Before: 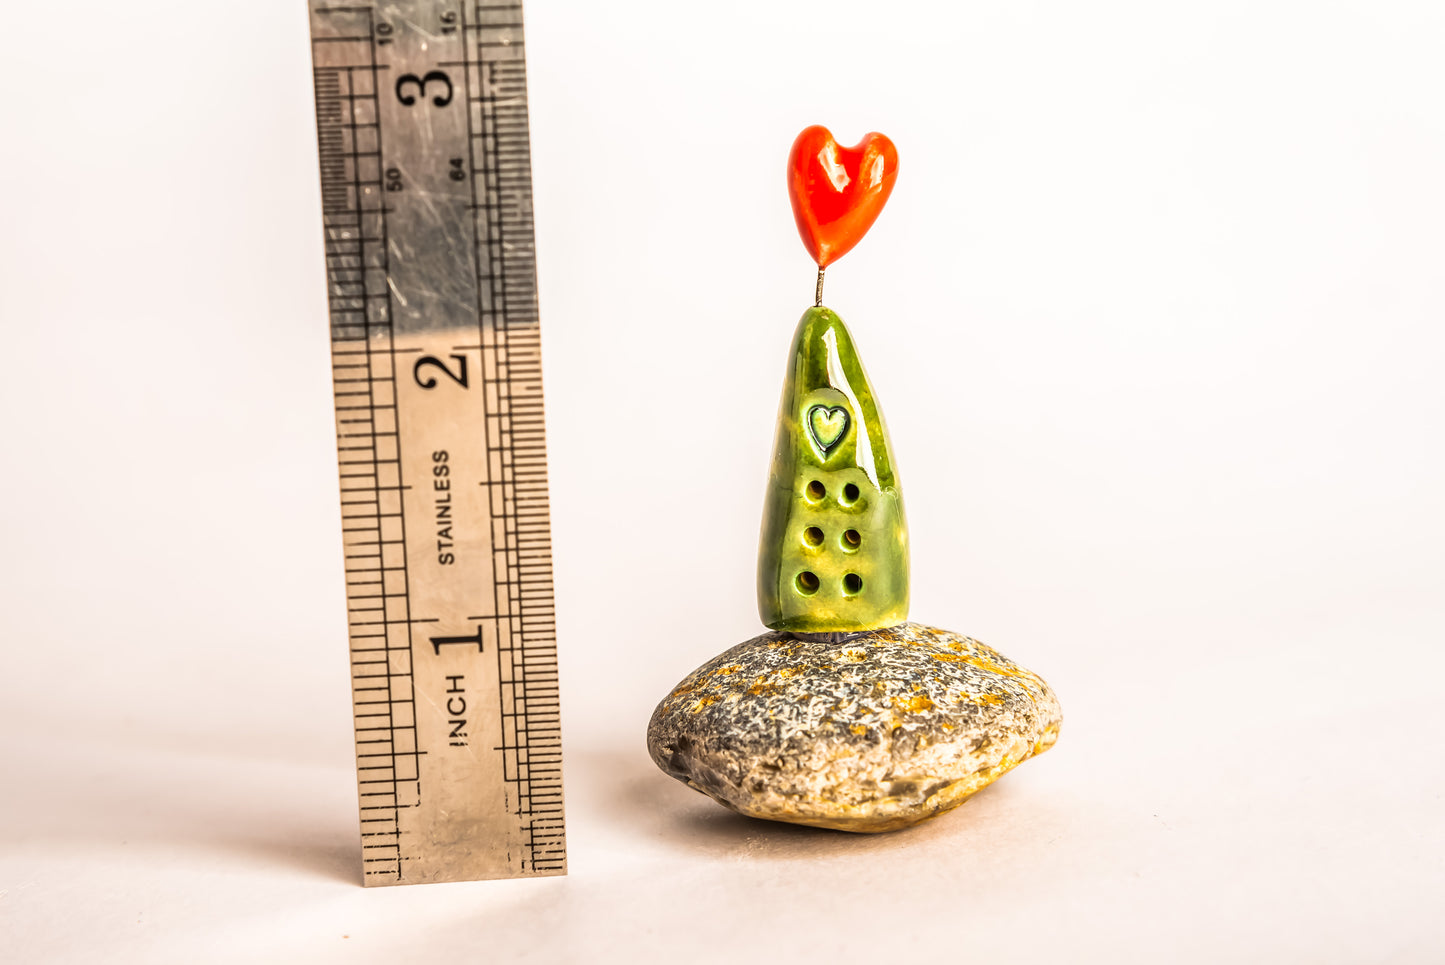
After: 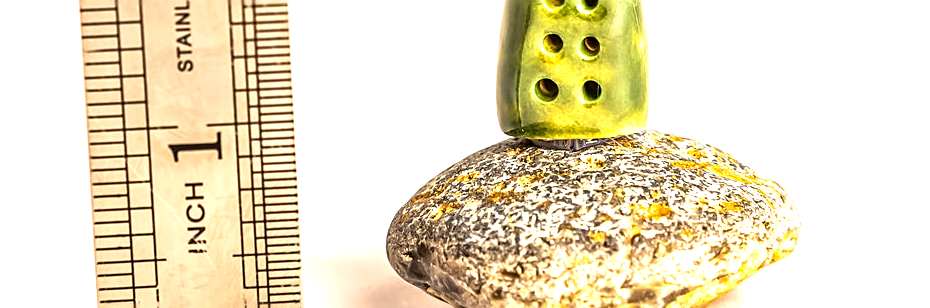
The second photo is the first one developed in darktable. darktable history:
graduated density: rotation 5.63°, offset 76.9
exposure: exposure 1 EV, compensate highlight preservation false
sharpen: on, module defaults
crop: left 18.091%, top 51.13%, right 17.525%, bottom 16.85%
